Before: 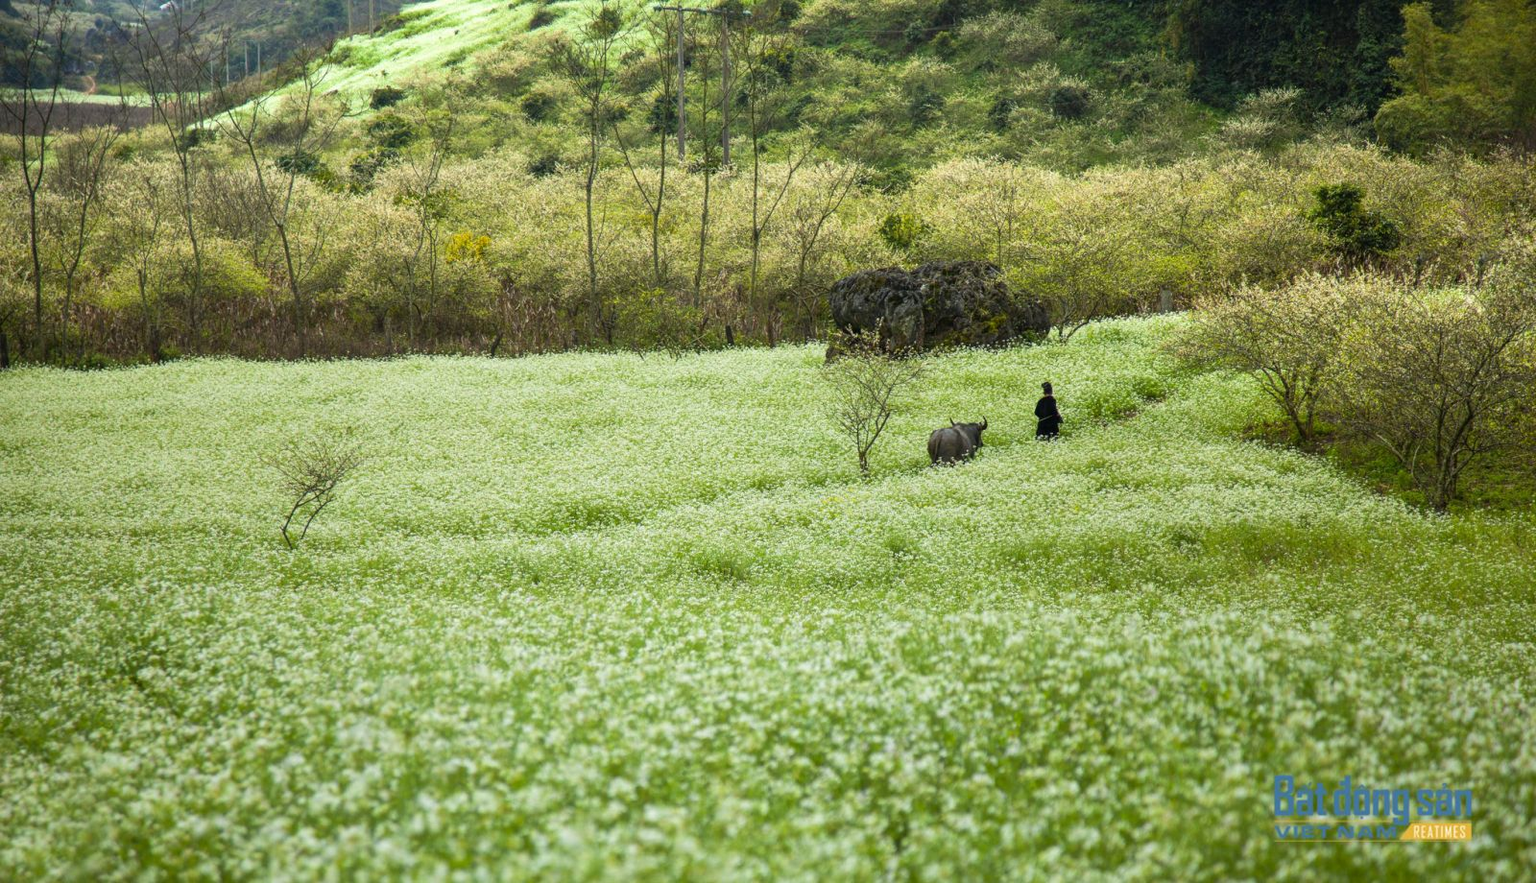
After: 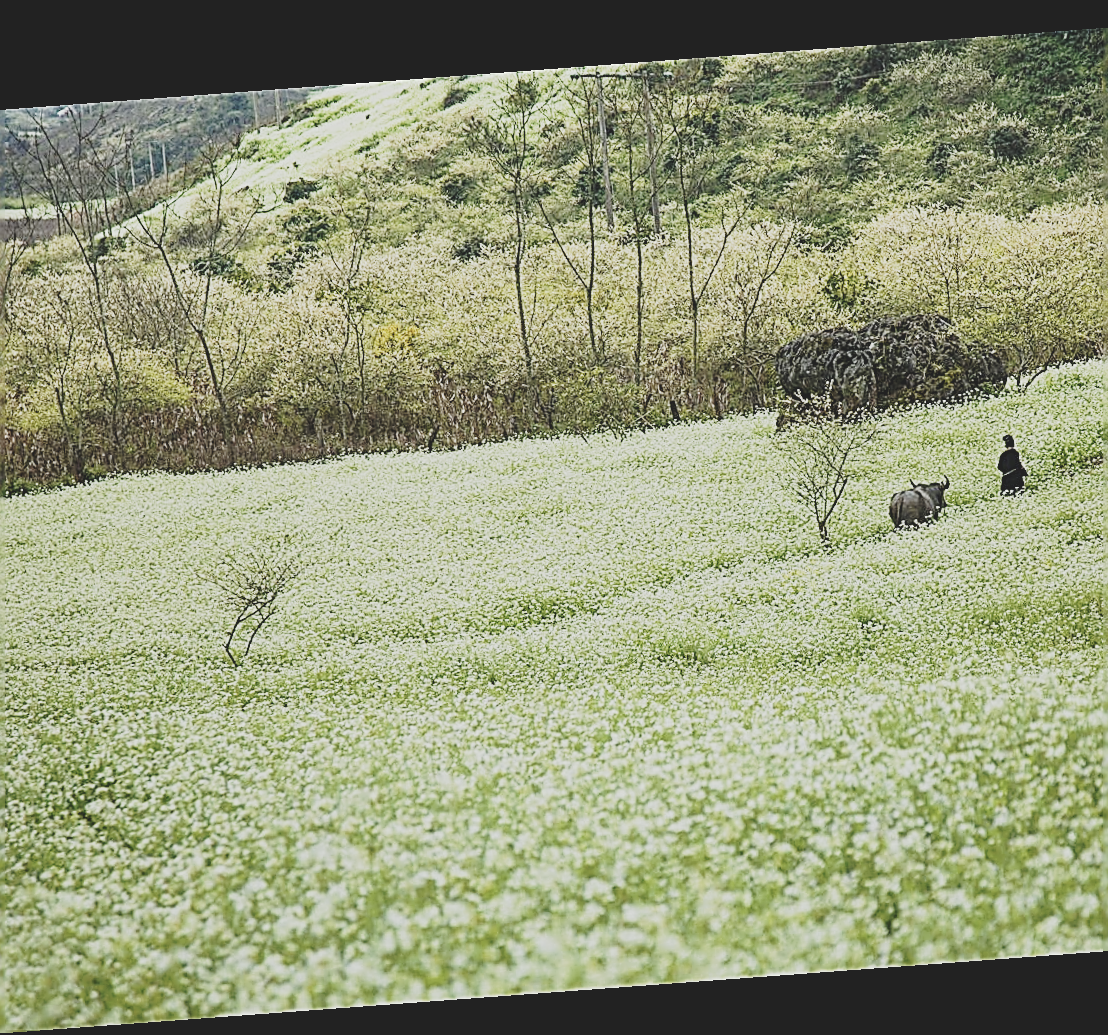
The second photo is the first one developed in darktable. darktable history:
rotate and perspective: rotation -4.25°, automatic cropping off
contrast brightness saturation: contrast -0.26, saturation -0.43
sharpen: amount 2
crop and rotate: left 6.617%, right 26.717%
base curve: curves: ch0 [(0, 0) (0.028, 0.03) (0.121, 0.232) (0.46, 0.748) (0.859, 0.968) (1, 1)], preserve colors none
